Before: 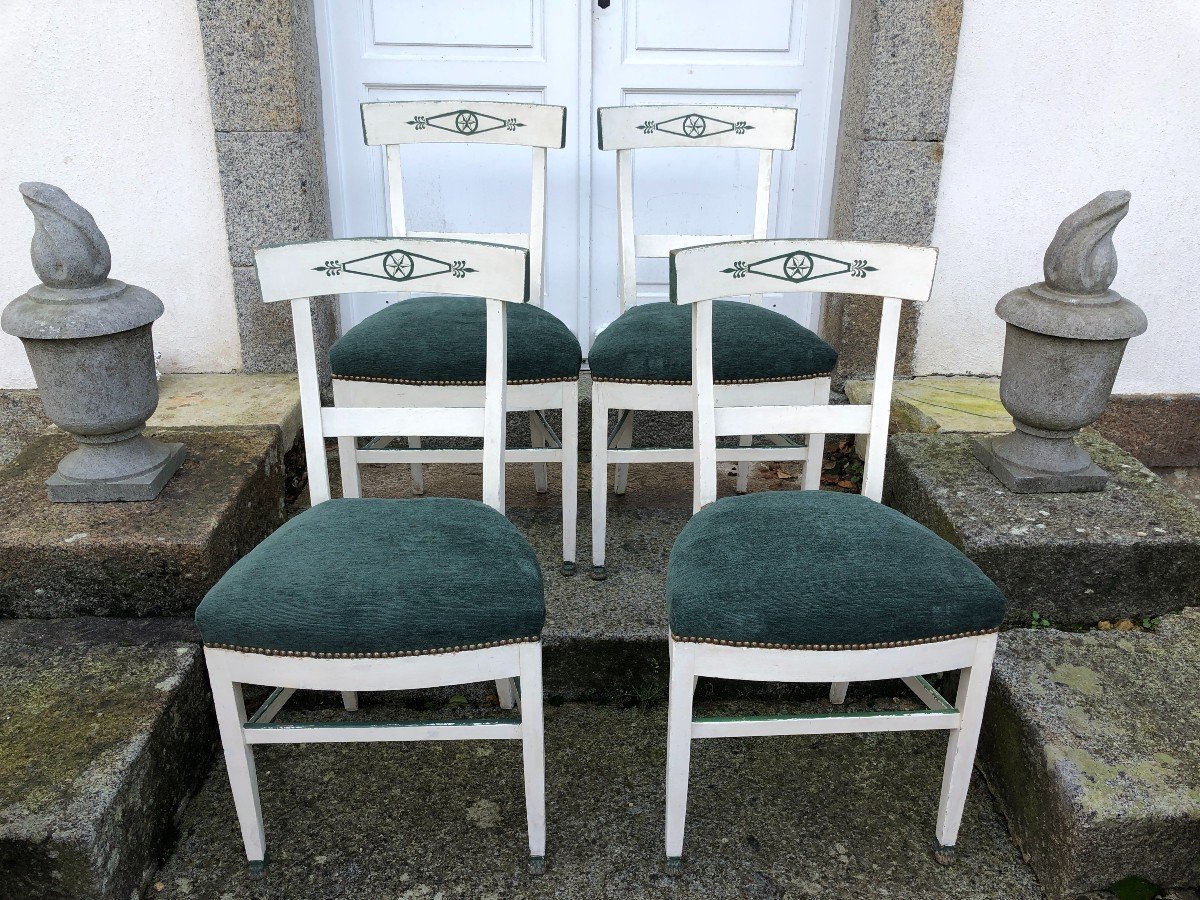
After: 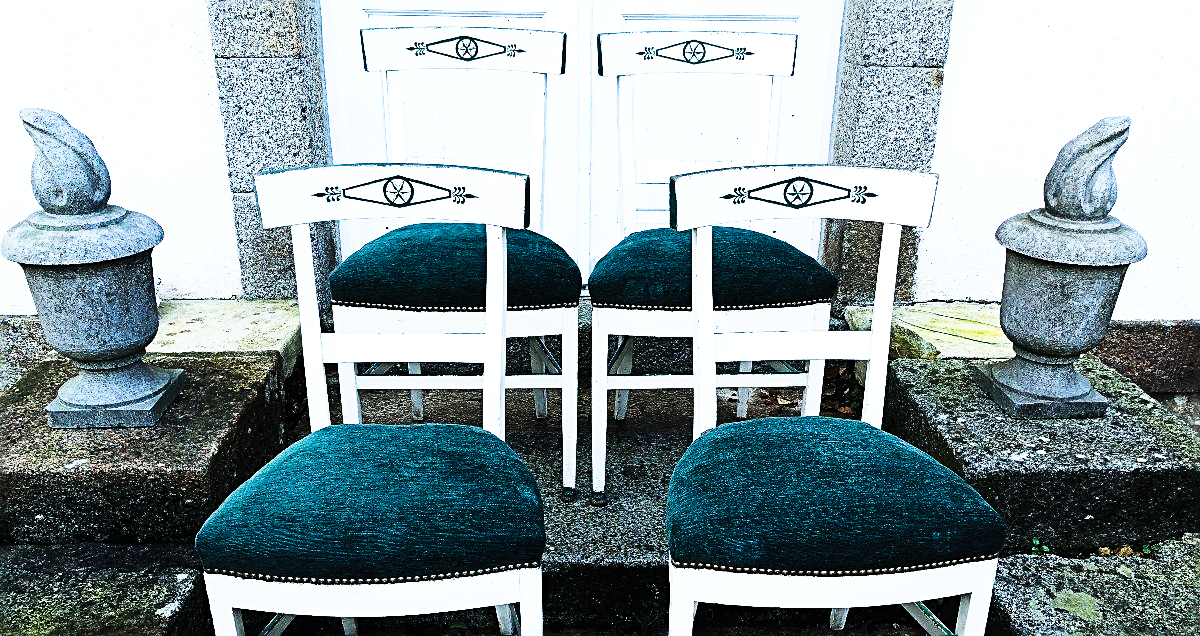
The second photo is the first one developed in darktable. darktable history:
tone curve: curves: ch0 [(0, 0) (0.003, 0.003) (0.011, 0.006) (0.025, 0.012) (0.044, 0.02) (0.069, 0.023) (0.1, 0.029) (0.136, 0.037) (0.177, 0.058) (0.224, 0.084) (0.277, 0.137) (0.335, 0.209) (0.399, 0.336) (0.468, 0.478) (0.543, 0.63) (0.623, 0.789) (0.709, 0.903) (0.801, 0.967) (0.898, 0.987) (1, 1)], preserve colors none
color calibration: illuminant F (fluorescent), F source F9 (Cool White Deluxe 4150 K) – high CRI, x 0.374, y 0.373, temperature 4158.34 K
tone equalizer: -8 EV -0.417 EV, -7 EV -0.389 EV, -6 EV -0.333 EV, -5 EV -0.222 EV, -3 EV 0.222 EV, -2 EV 0.333 EV, -1 EV 0.389 EV, +0 EV 0.417 EV, edges refinement/feathering 500, mask exposure compensation -1.57 EV, preserve details no
white balance: emerald 1
sharpen: radius 2.676, amount 0.669
crop and rotate: top 8.293%, bottom 20.996%
